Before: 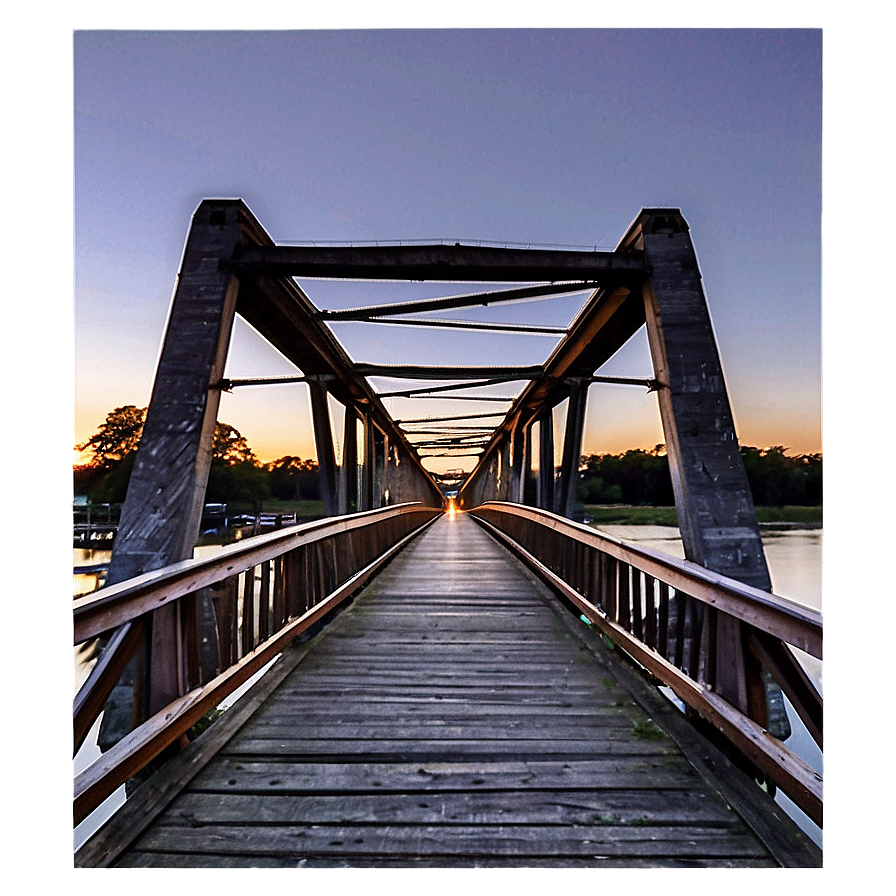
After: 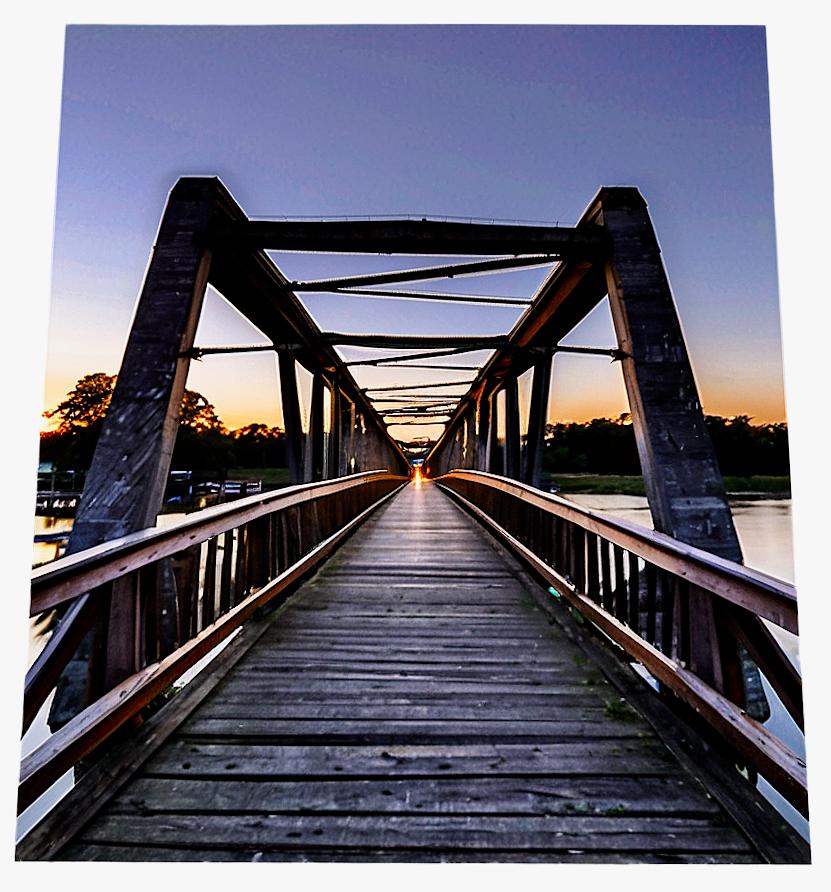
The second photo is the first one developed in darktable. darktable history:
crop and rotate: left 0.126%
filmic rgb: black relative exposure -12 EV, white relative exposure 2.8 EV, threshold 3 EV, target black luminance 0%, hardness 8.06, latitude 70.41%, contrast 1.14, highlights saturation mix 10%, shadows ↔ highlights balance -0.388%, color science v4 (2020), iterations of high-quality reconstruction 10, contrast in shadows soft, contrast in highlights soft, enable highlight reconstruction true
rotate and perspective: rotation 0.215°, lens shift (vertical) -0.139, crop left 0.069, crop right 0.939, crop top 0.002, crop bottom 0.996
contrast brightness saturation: contrast 0.03, brightness -0.04
